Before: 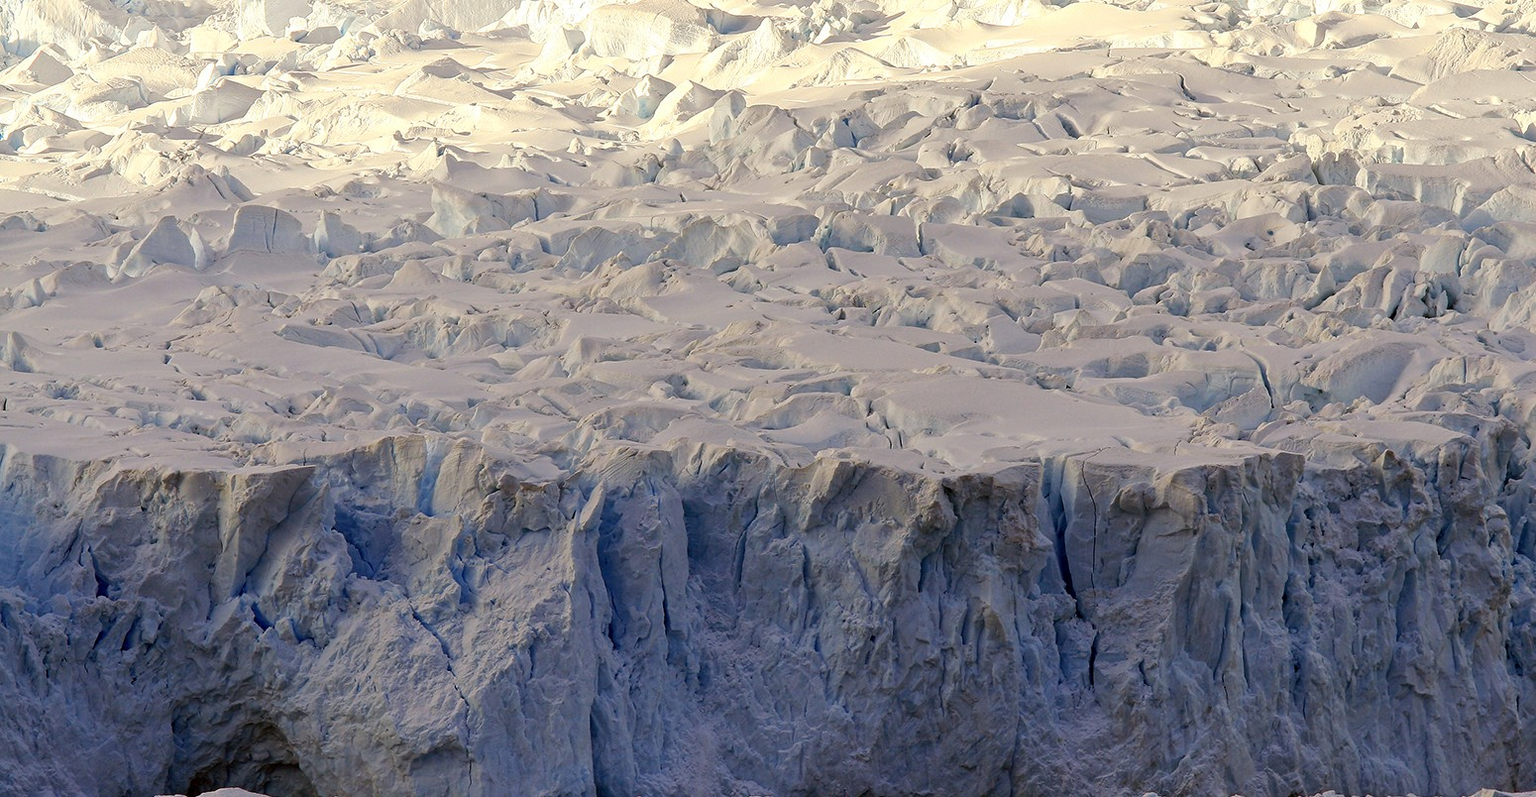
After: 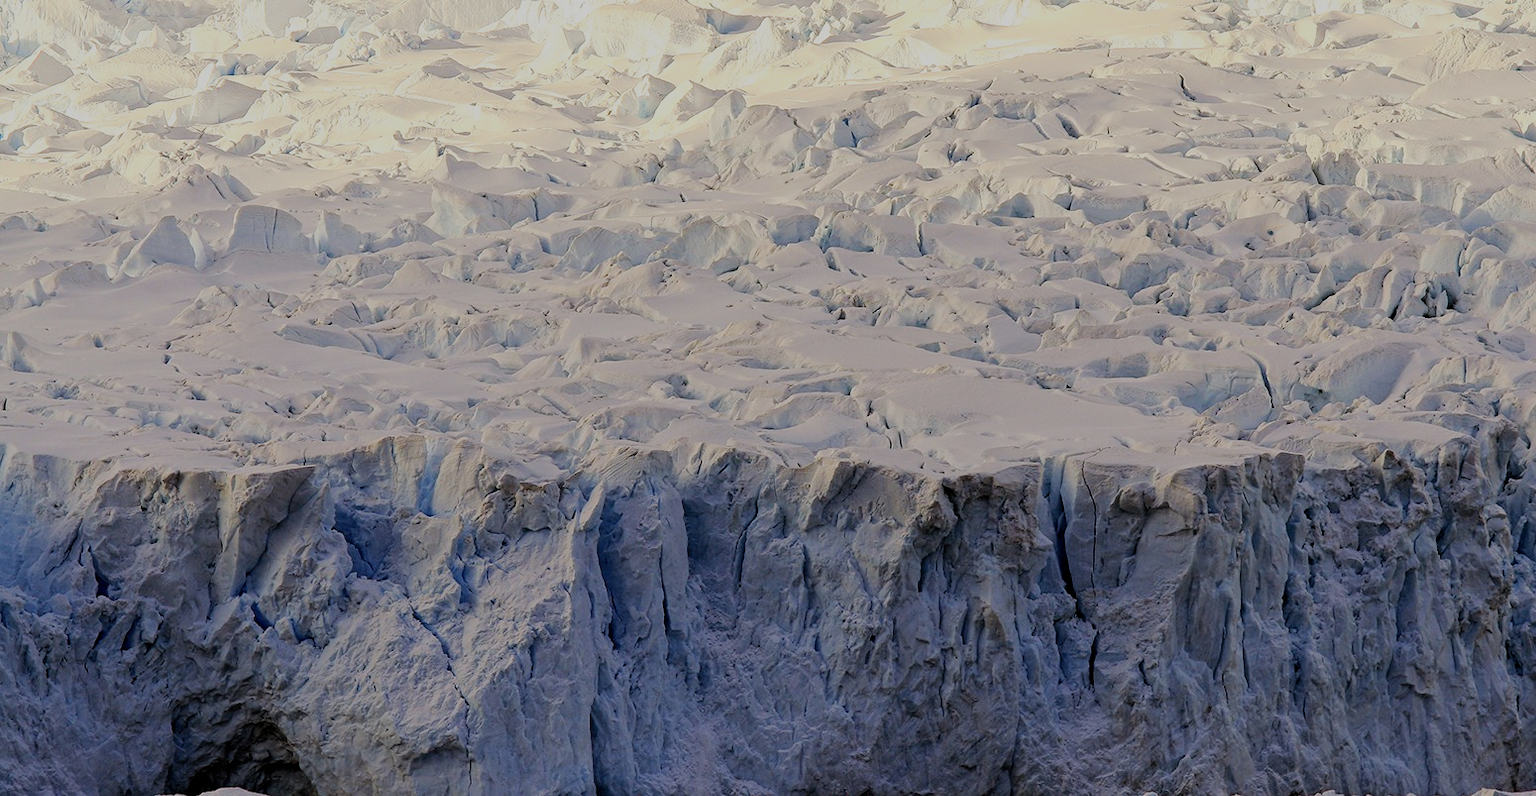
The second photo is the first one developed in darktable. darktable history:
filmic rgb: black relative exposure -6.17 EV, white relative exposure 6.95 EV, hardness 2.24
